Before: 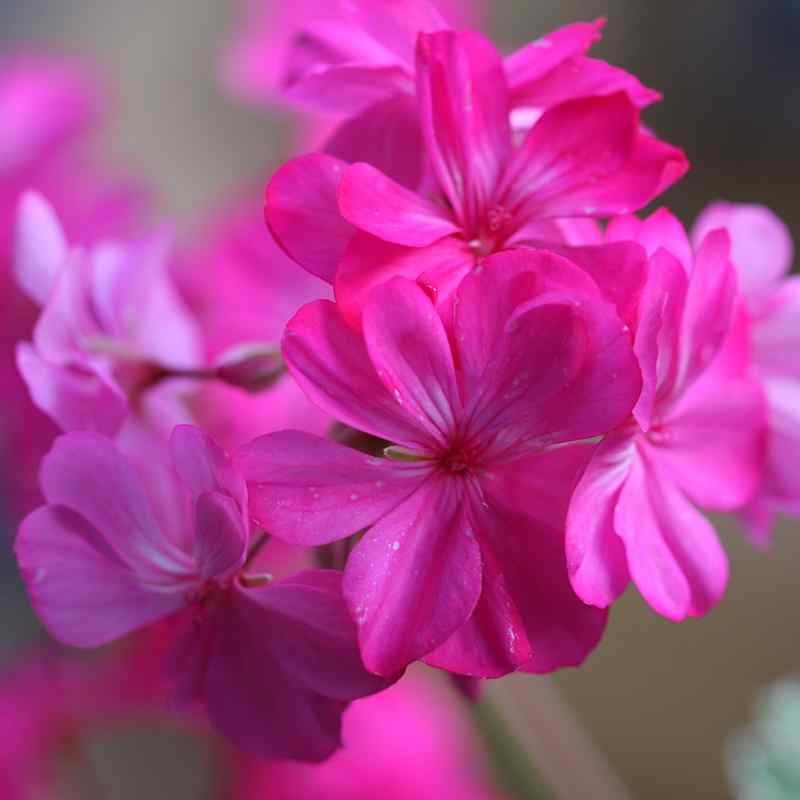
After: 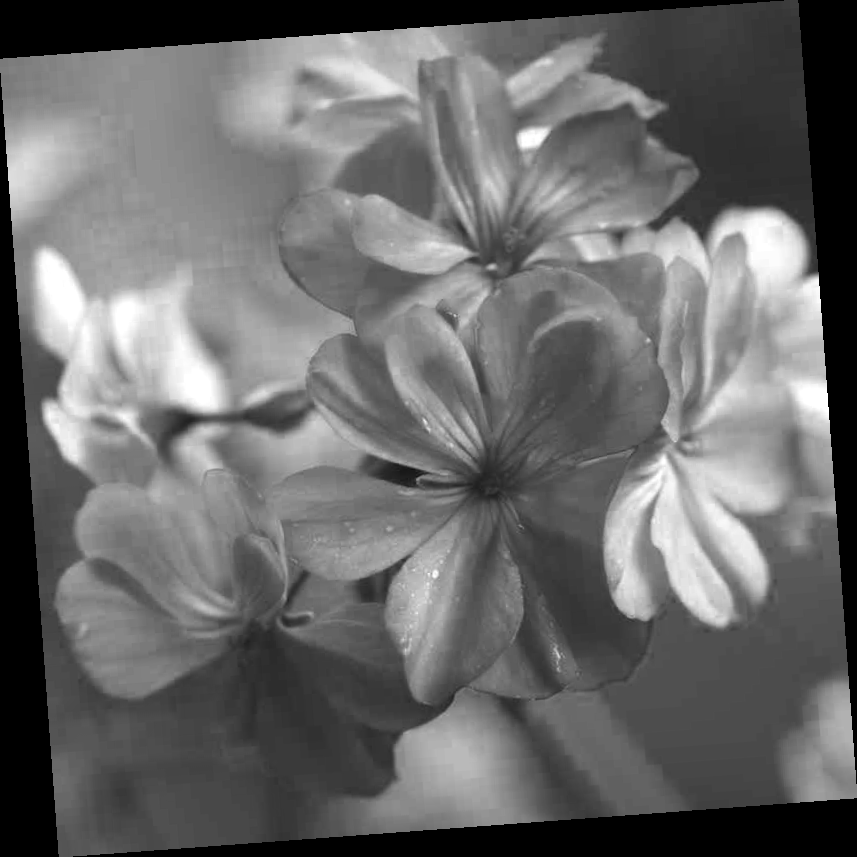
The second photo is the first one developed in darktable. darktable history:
rotate and perspective: rotation -4.25°, automatic cropping off
color zones: curves: ch0 [(0.287, 0.048) (0.493, 0.484) (0.737, 0.816)]; ch1 [(0, 0) (0.143, 0) (0.286, 0) (0.429, 0) (0.571, 0) (0.714, 0) (0.857, 0)]
